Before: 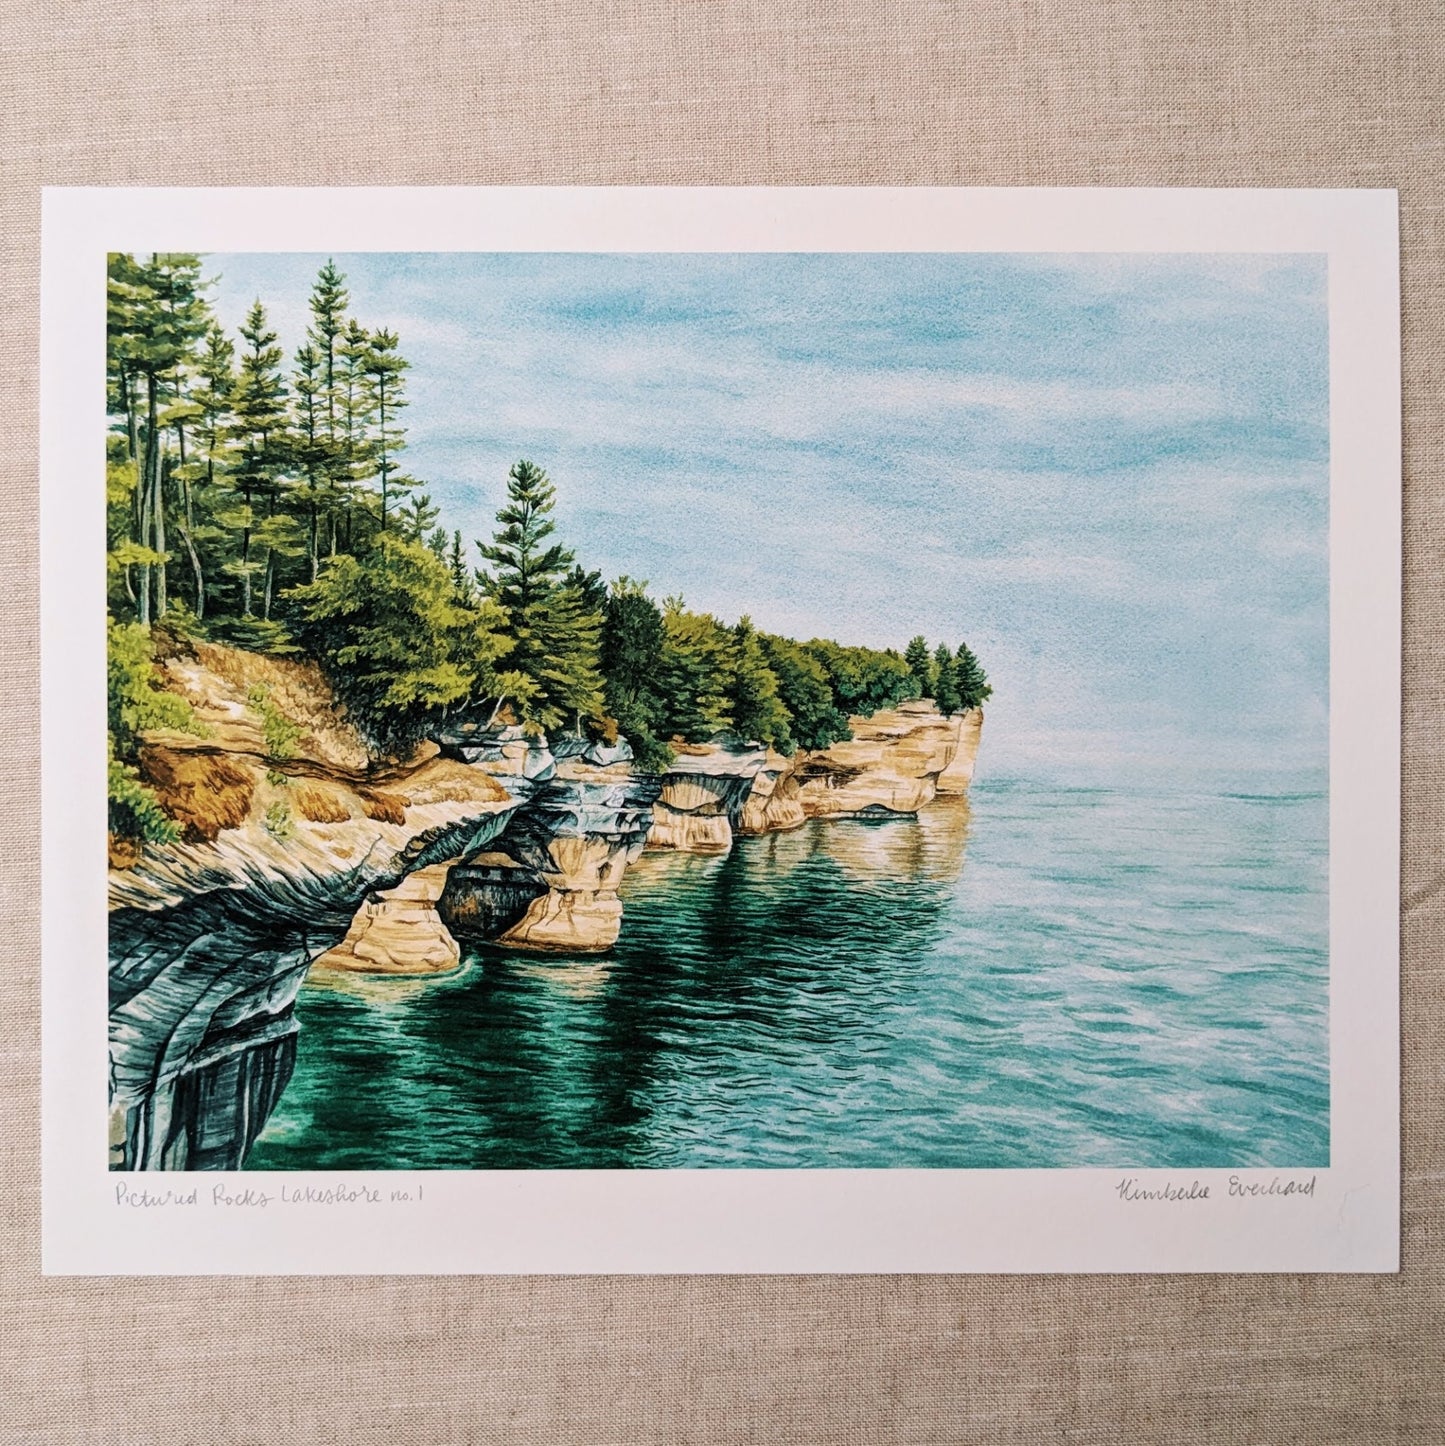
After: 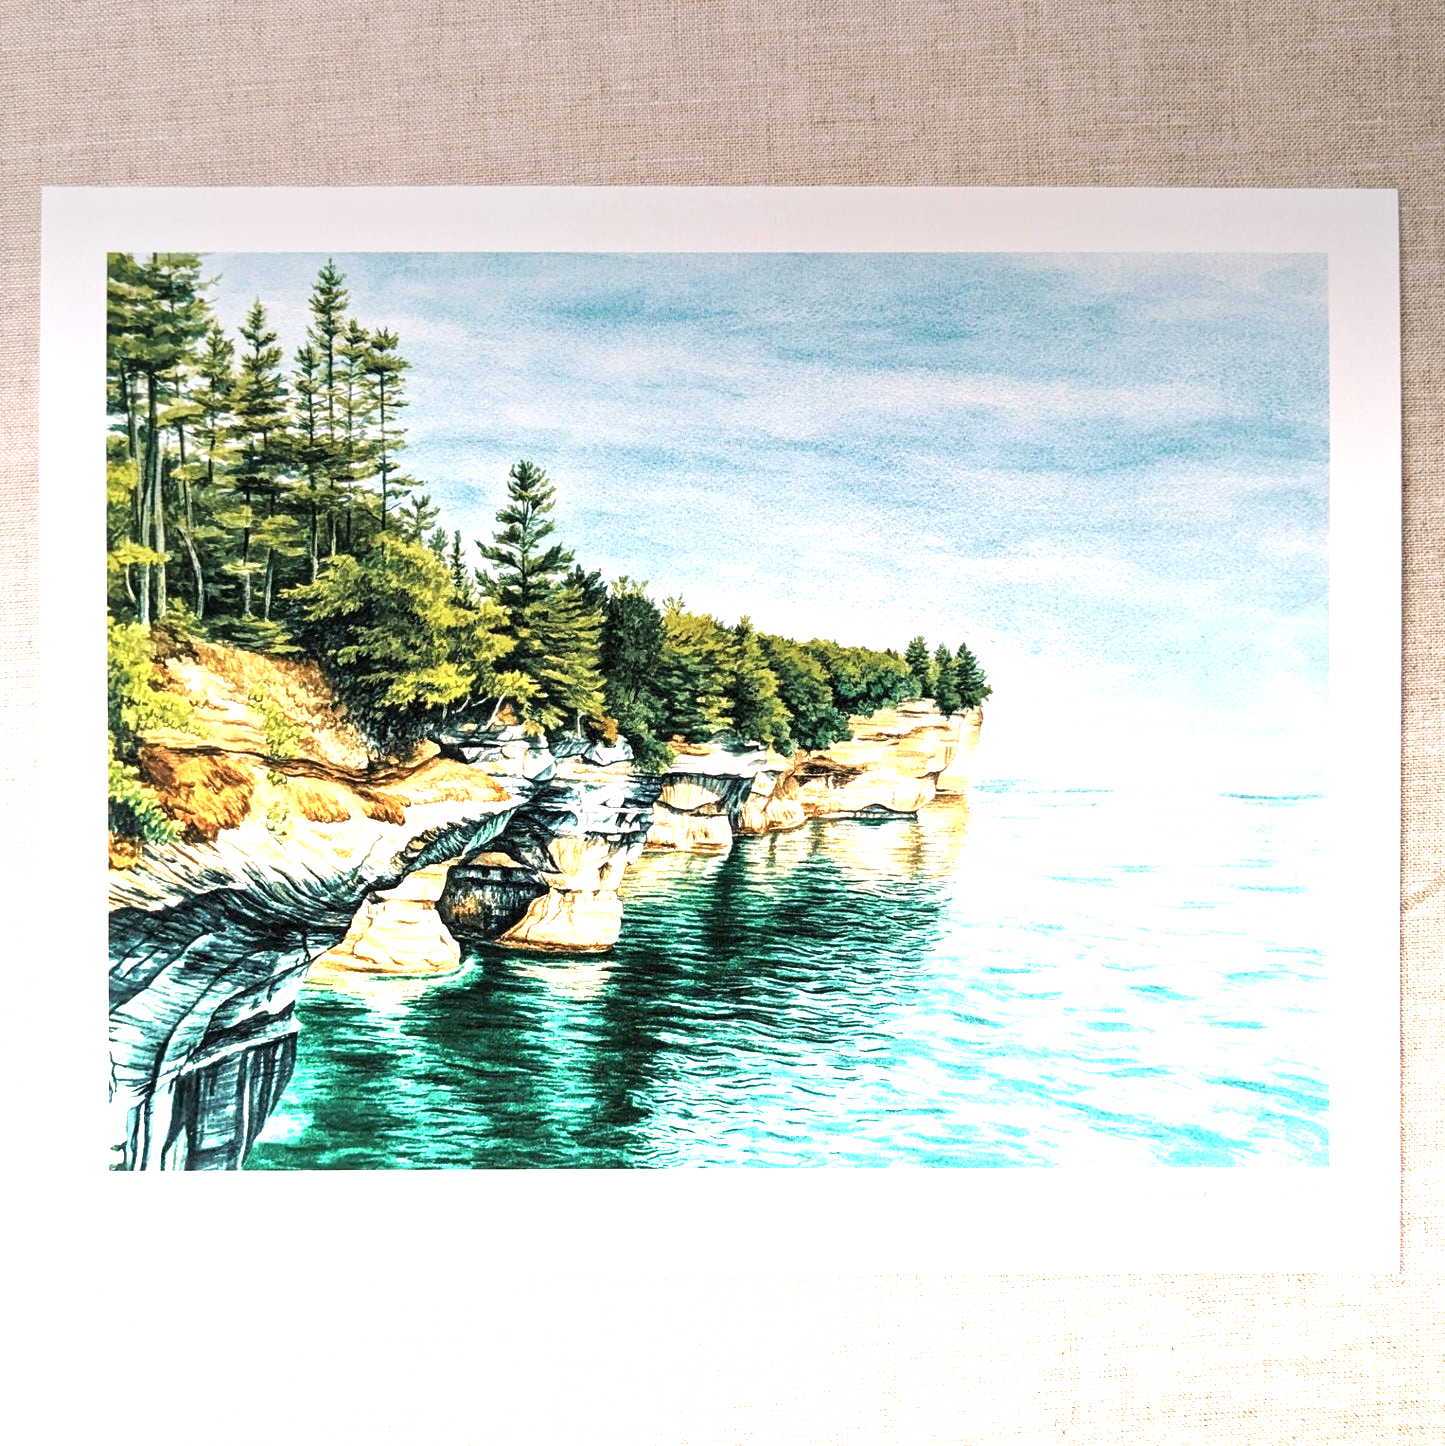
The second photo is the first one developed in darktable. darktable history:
base curve: curves: ch0 [(0, 0) (0.303, 0.277) (1, 1)]
graduated density: density -3.9 EV
